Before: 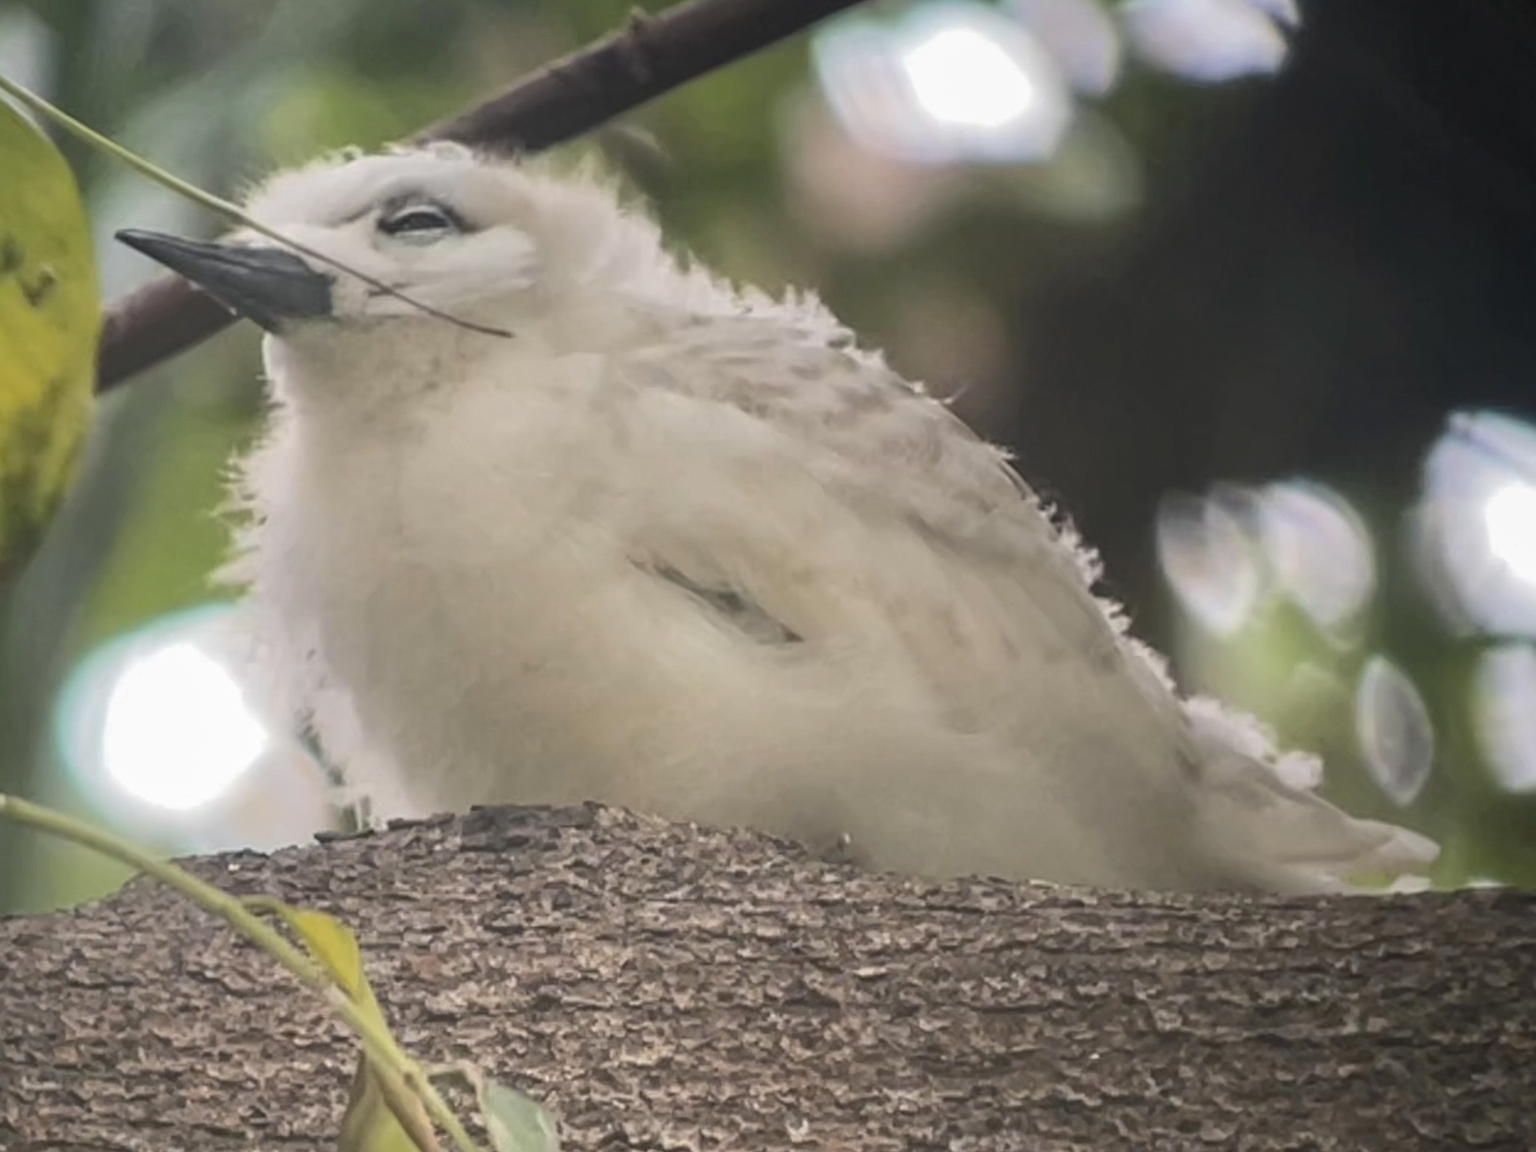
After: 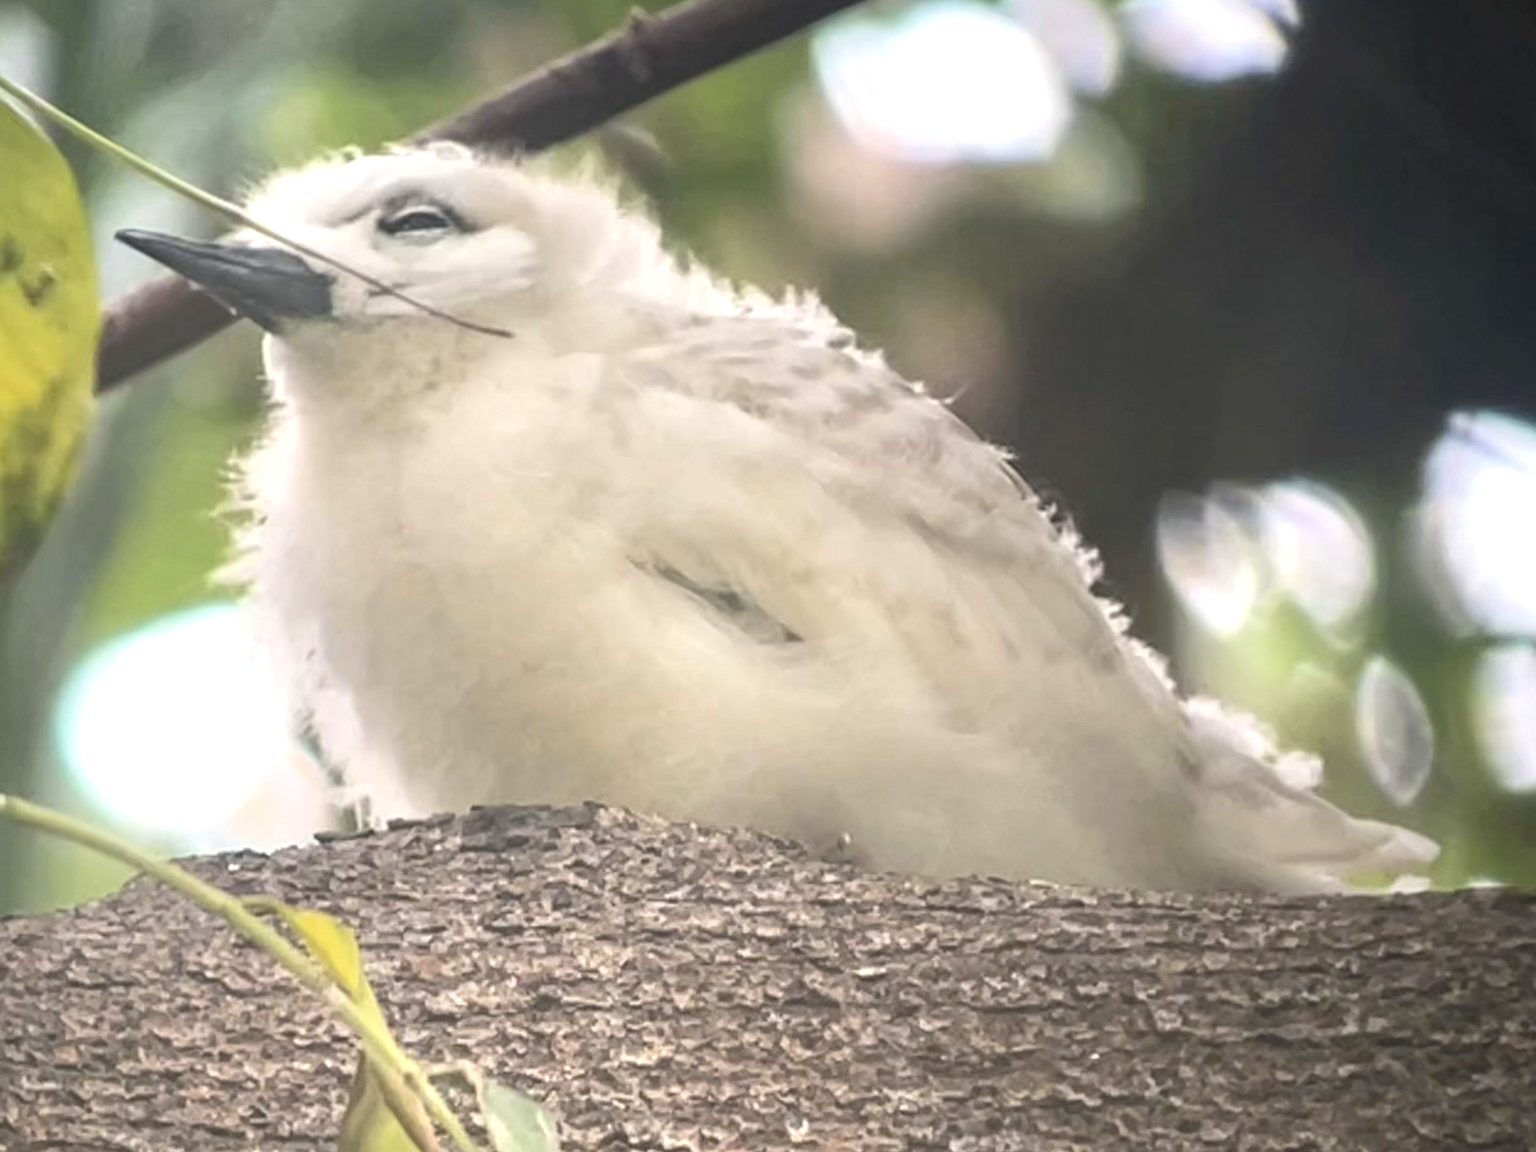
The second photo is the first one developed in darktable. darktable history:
exposure: exposure 0.777 EV, compensate highlight preservation false
